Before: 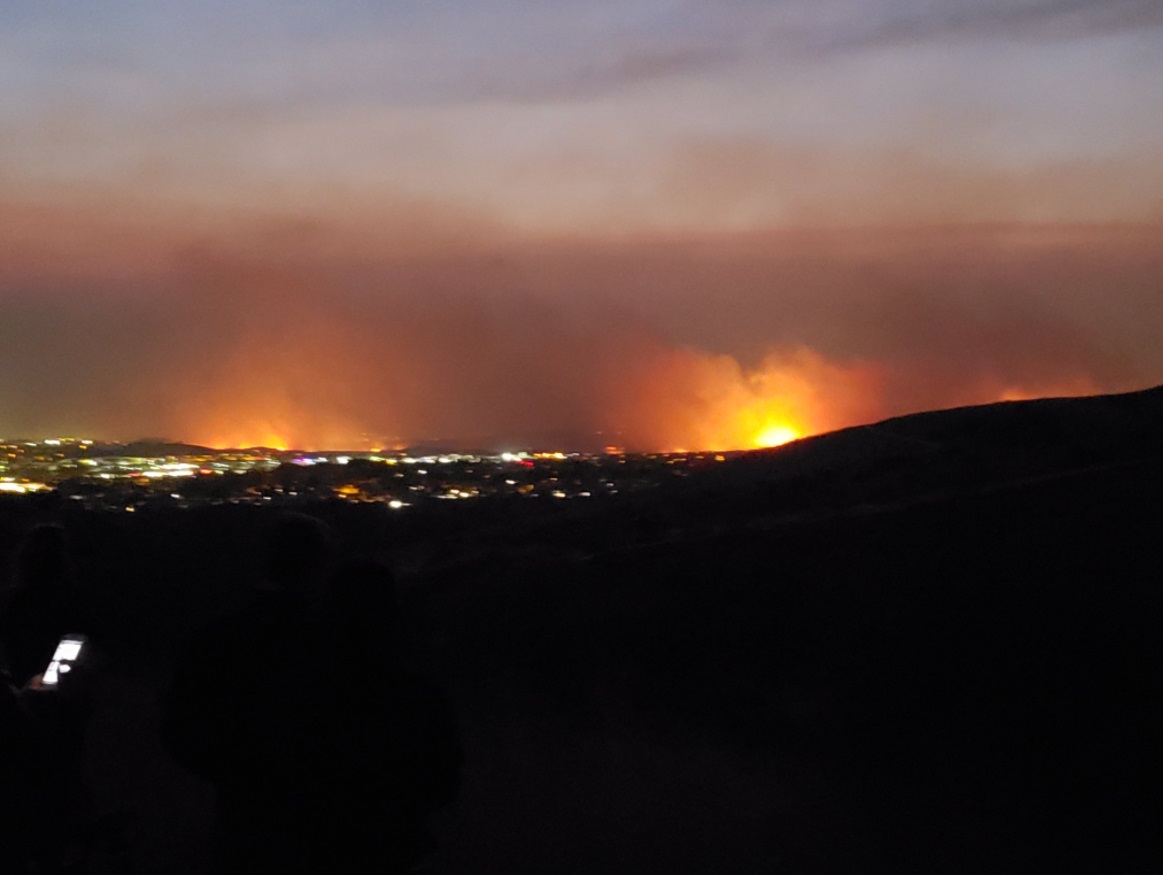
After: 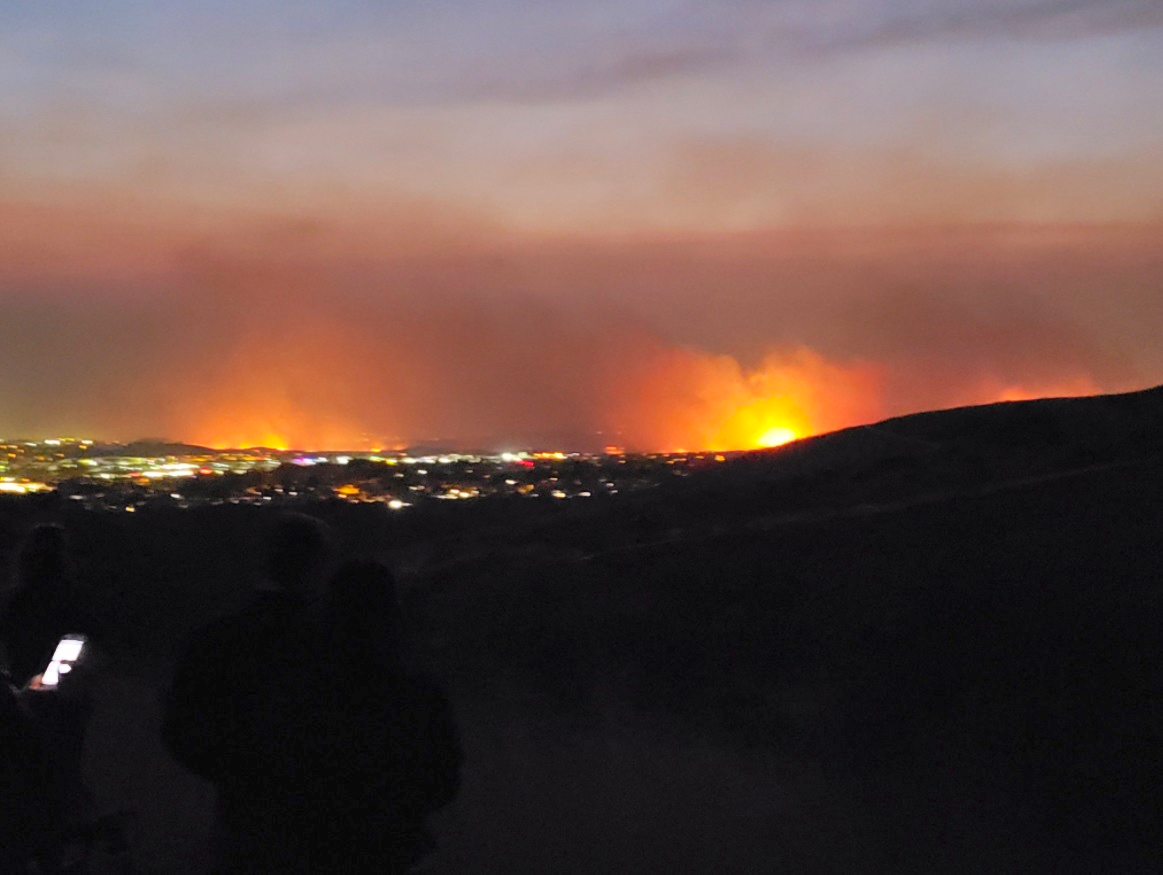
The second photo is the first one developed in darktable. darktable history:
contrast brightness saturation: brightness 0.09, saturation 0.19
shadows and highlights: soften with gaussian
